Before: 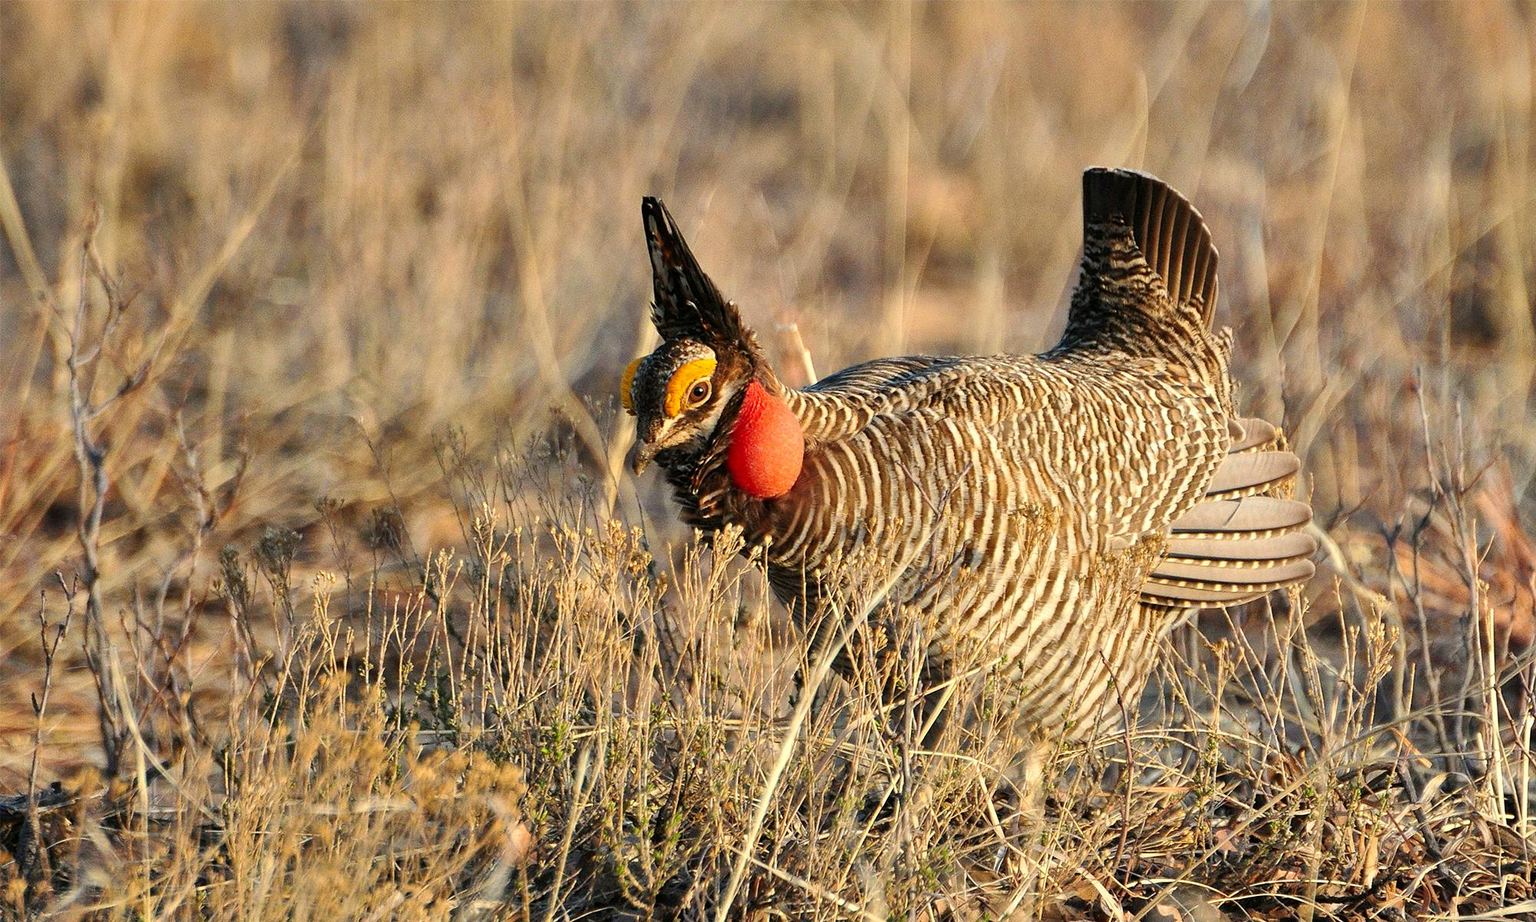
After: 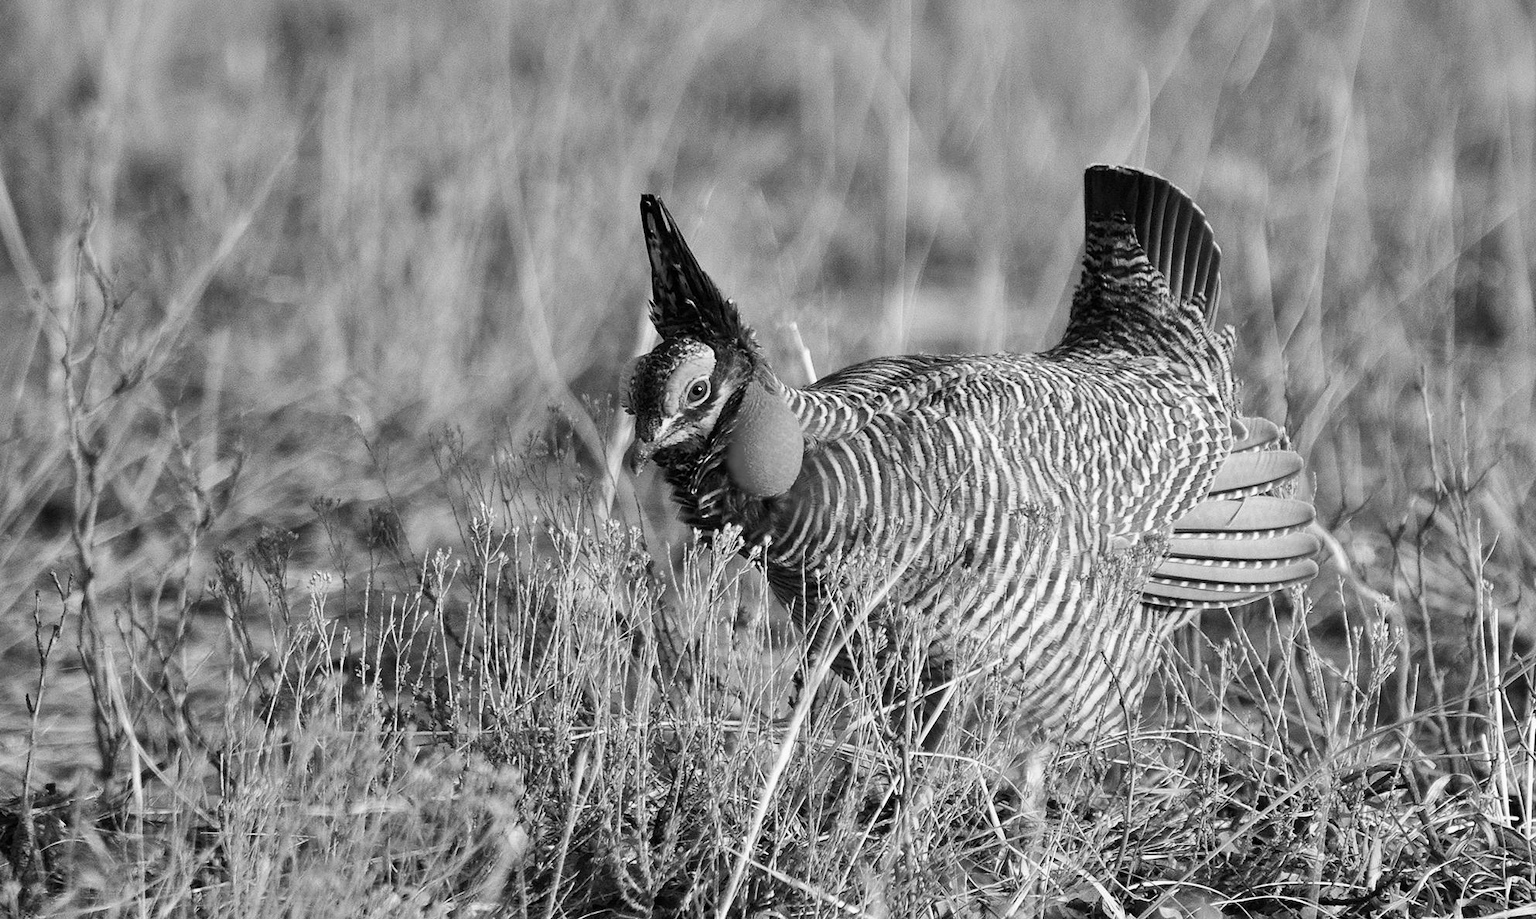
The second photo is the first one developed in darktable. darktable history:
crop: left 0.434%, top 0.485%, right 0.244%, bottom 0.386%
monochrome: on, module defaults
white balance: red 0.982, blue 1.018
